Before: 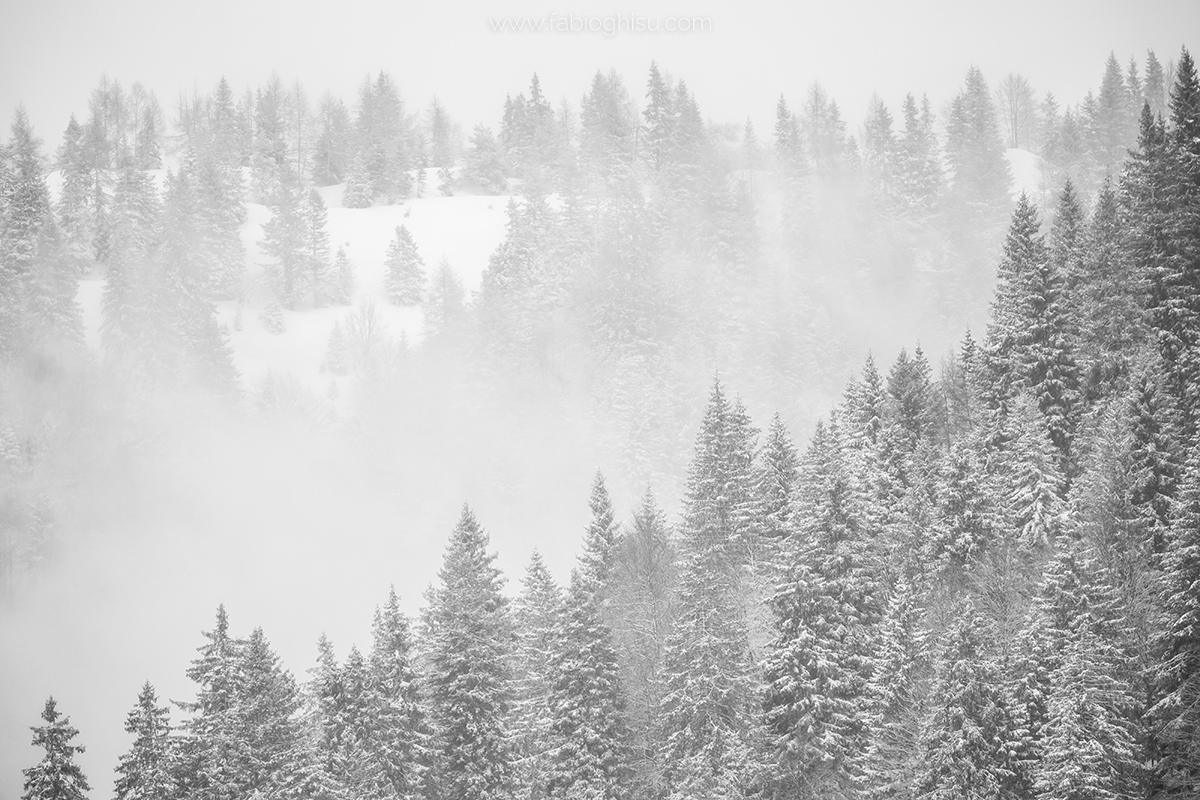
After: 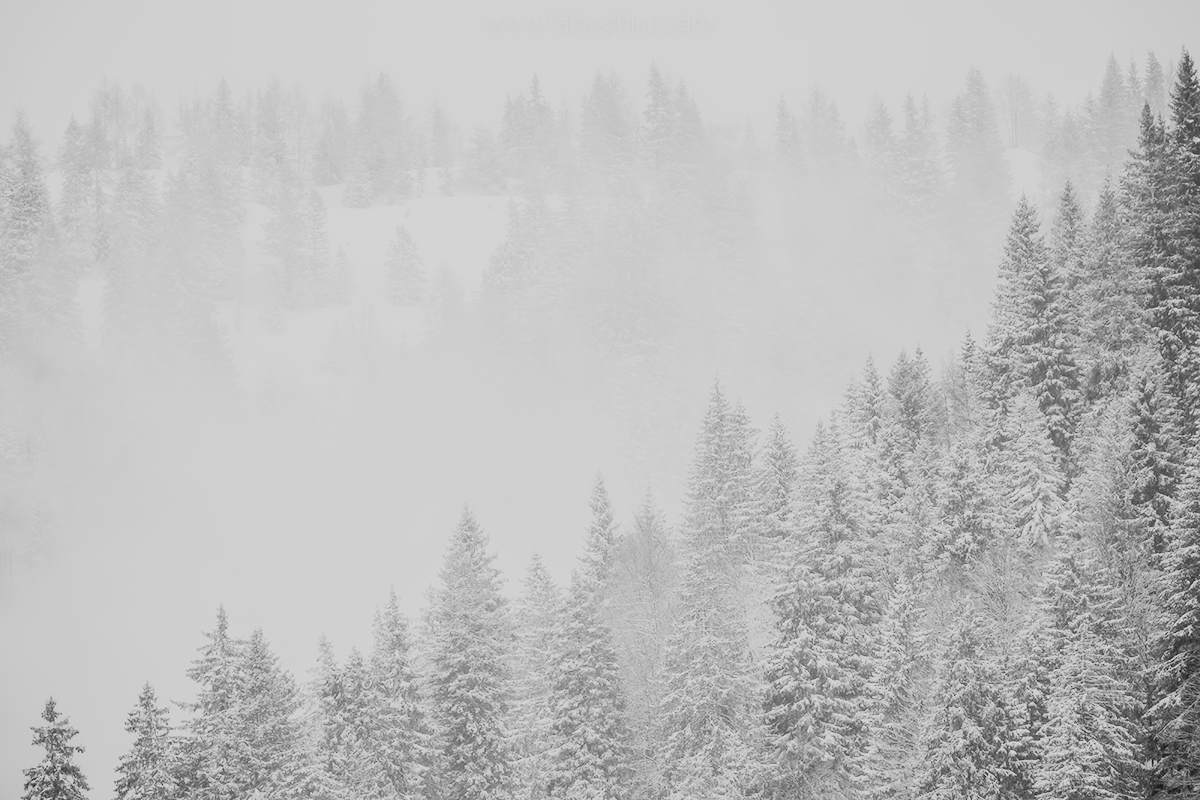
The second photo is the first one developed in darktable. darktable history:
tone curve: curves: ch0 [(0, 0.026) (0.181, 0.223) (0.405, 0.46) (0.456, 0.528) (0.634, 0.728) (0.877, 0.89) (0.984, 0.935)]; ch1 [(0, 0) (0.443, 0.43) (0.492, 0.488) (0.566, 0.579) (0.595, 0.625) (0.65, 0.657) (0.696, 0.725) (1, 1)]; ch2 [(0, 0) (0.33, 0.301) (0.421, 0.443) (0.447, 0.489) (0.495, 0.494) (0.537, 0.57) (0.586, 0.591) (0.663, 0.686) (1, 1)], preserve colors none
filmic rgb: middle gray luminance 29.81%, black relative exposure -8.94 EV, white relative exposure 7 EV, target black luminance 0%, hardness 2.96, latitude 2.5%, contrast 0.96, highlights saturation mix 4.19%, shadows ↔ highlights balance 12.63%
